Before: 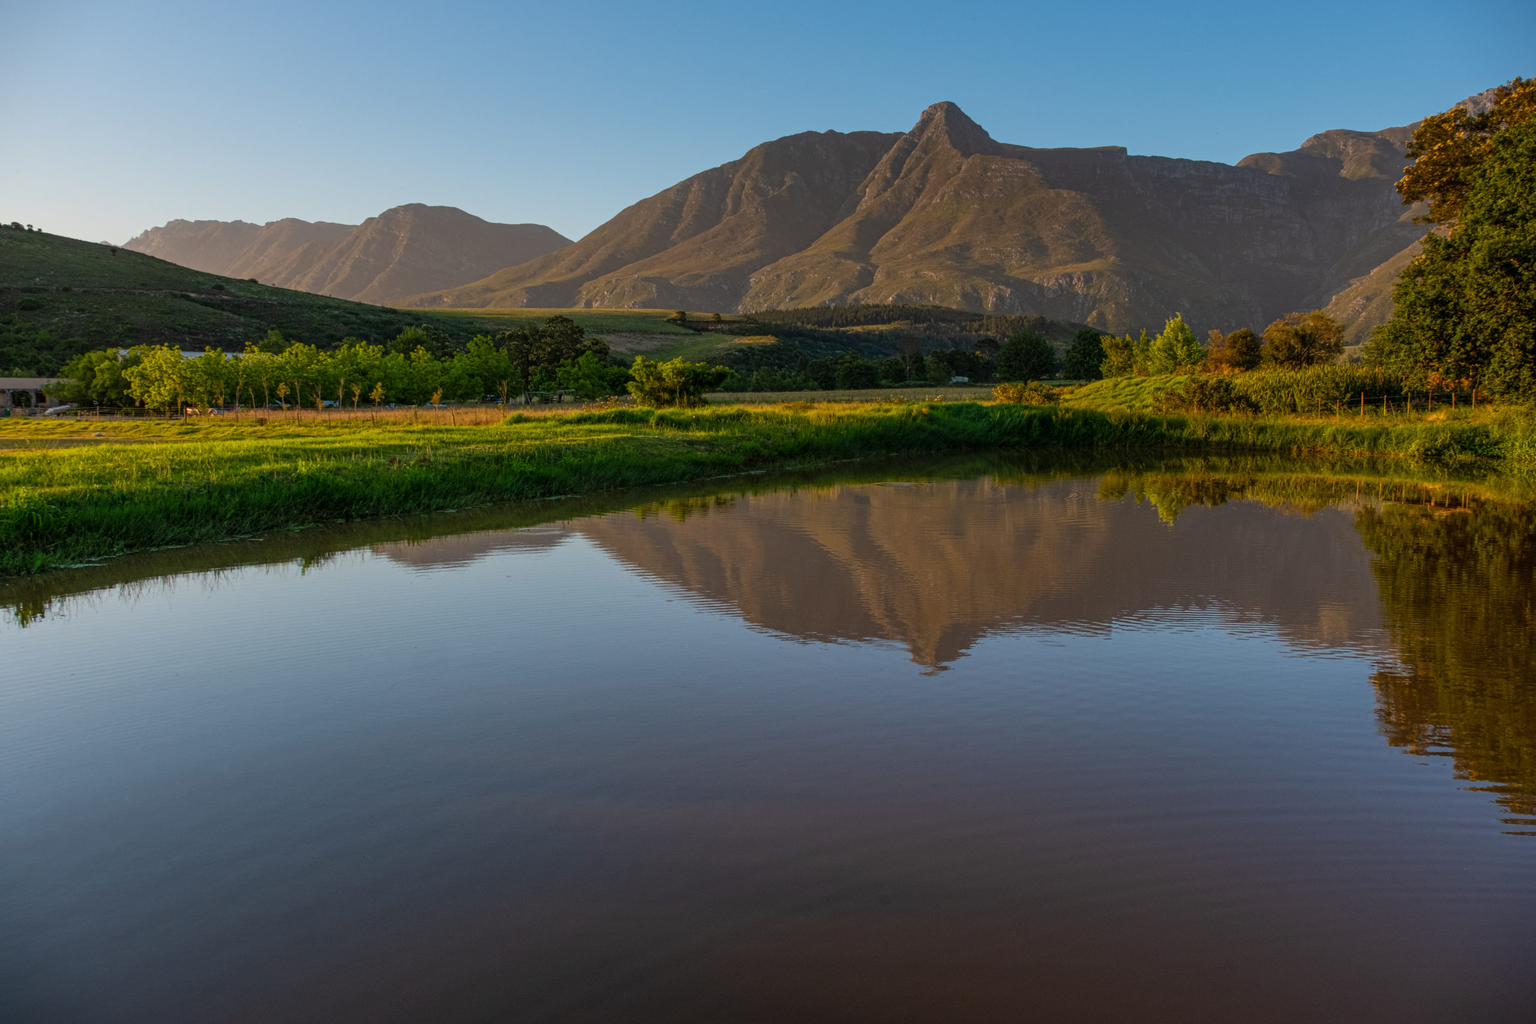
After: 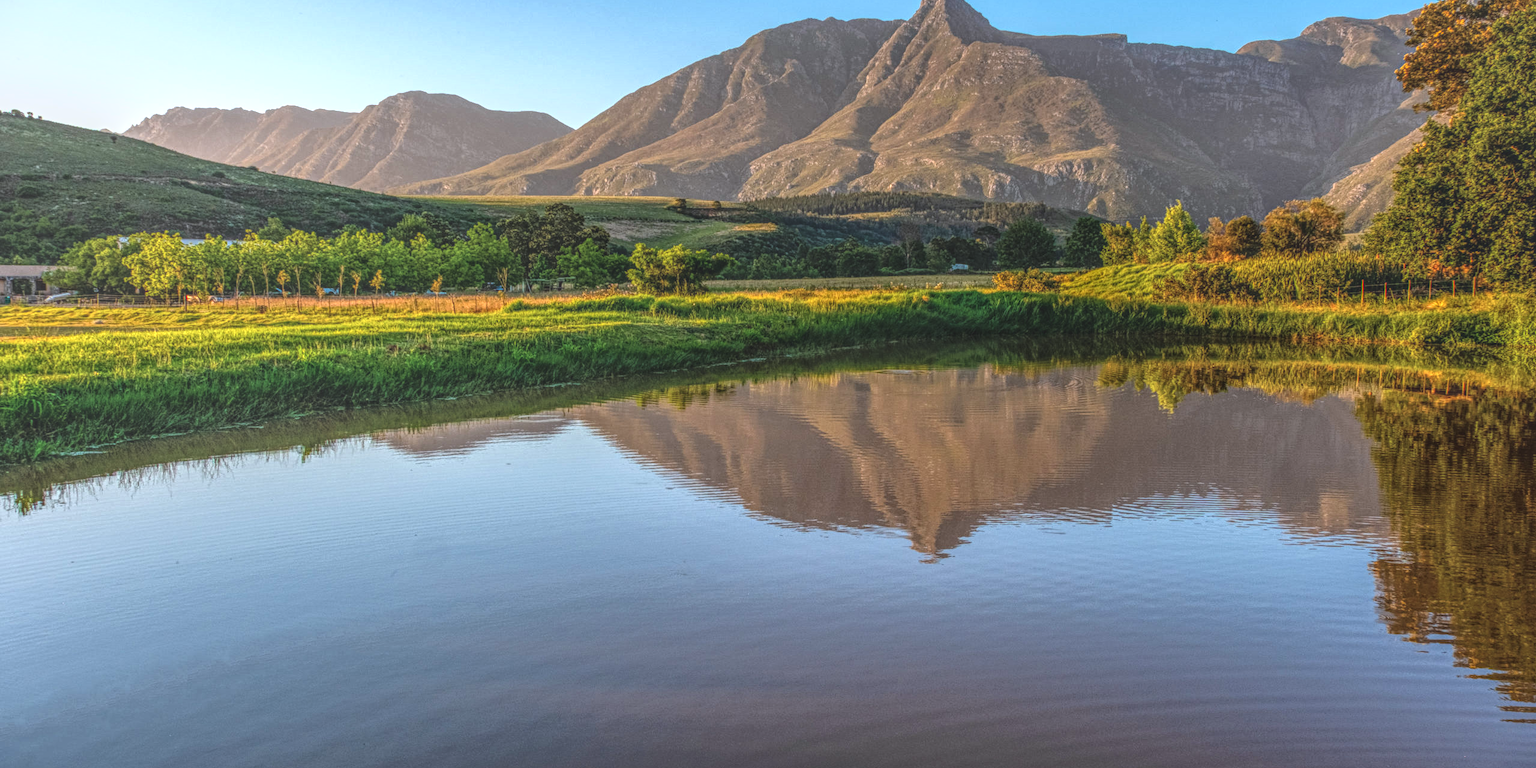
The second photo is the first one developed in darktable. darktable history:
exposure: black level correction -0.006, exposure 1 EV, compensate exposure bias true, compensate highlight preservation false
local contrast: highlights 20%, shadows 31%, detail 201%, midtone range 0.2
color correction: highlights a* -0.089, highlights b* -6.02, shadows a* -0.145, shadows b* -0.101
crop: top 11.033%, bottom 13.914%
